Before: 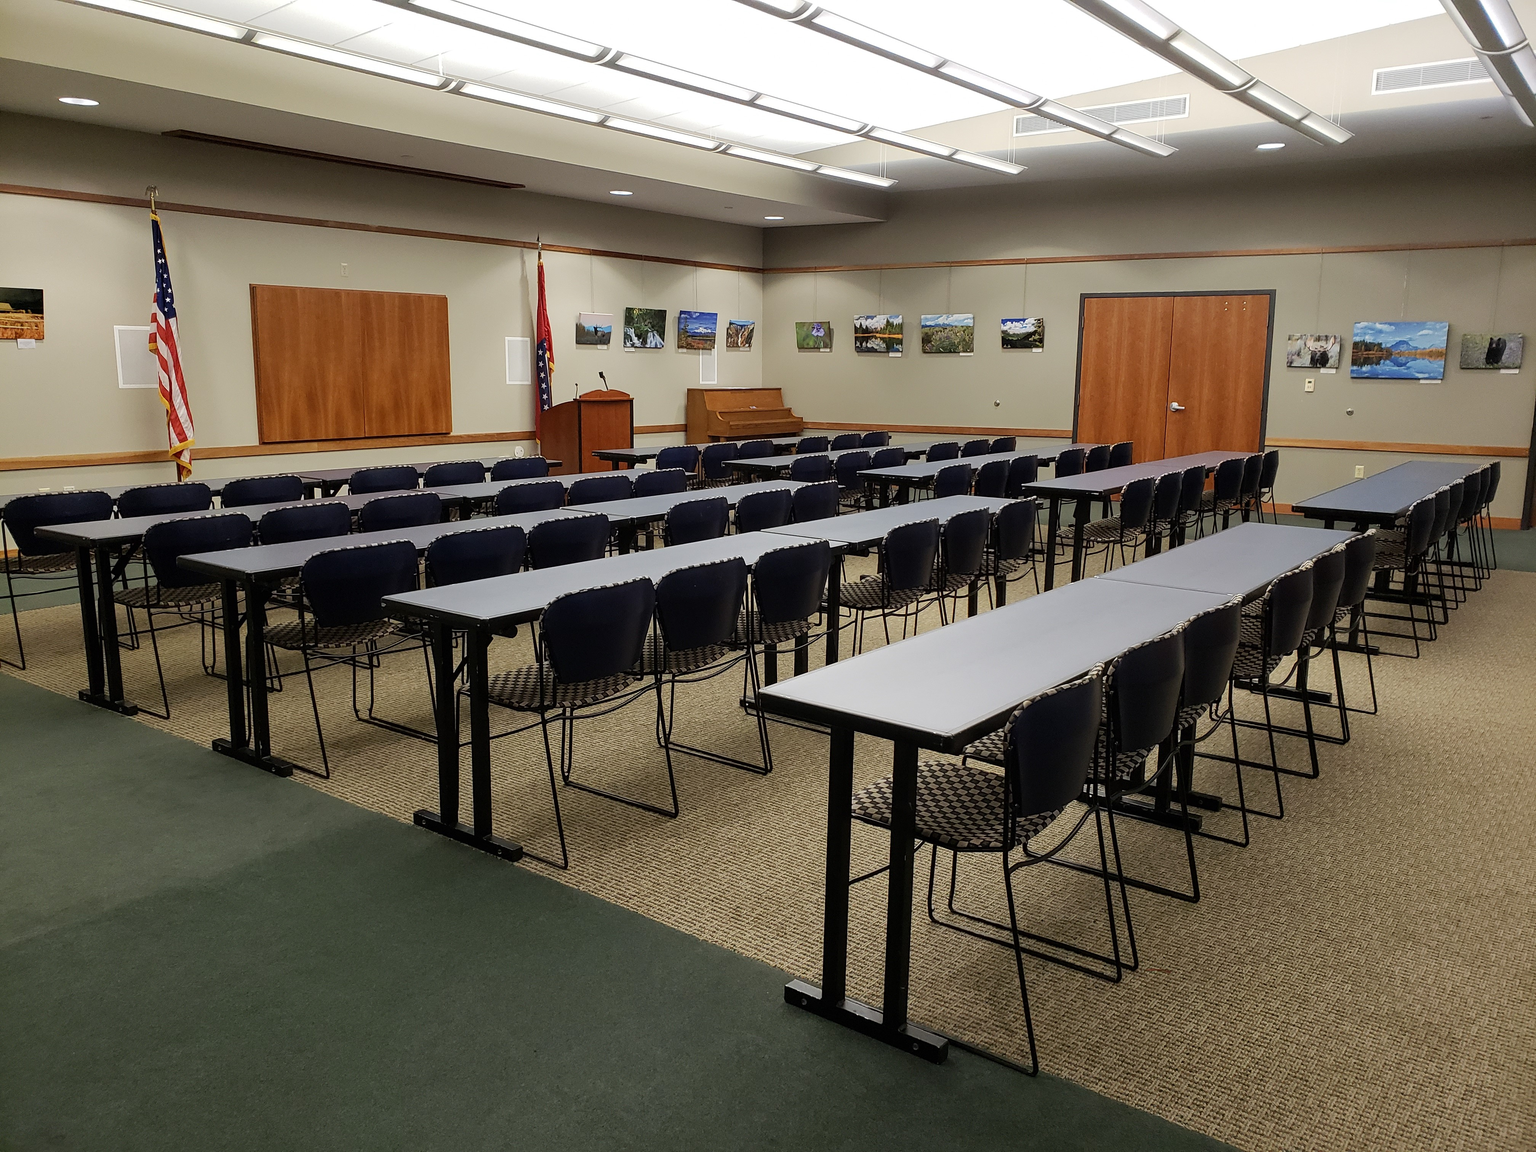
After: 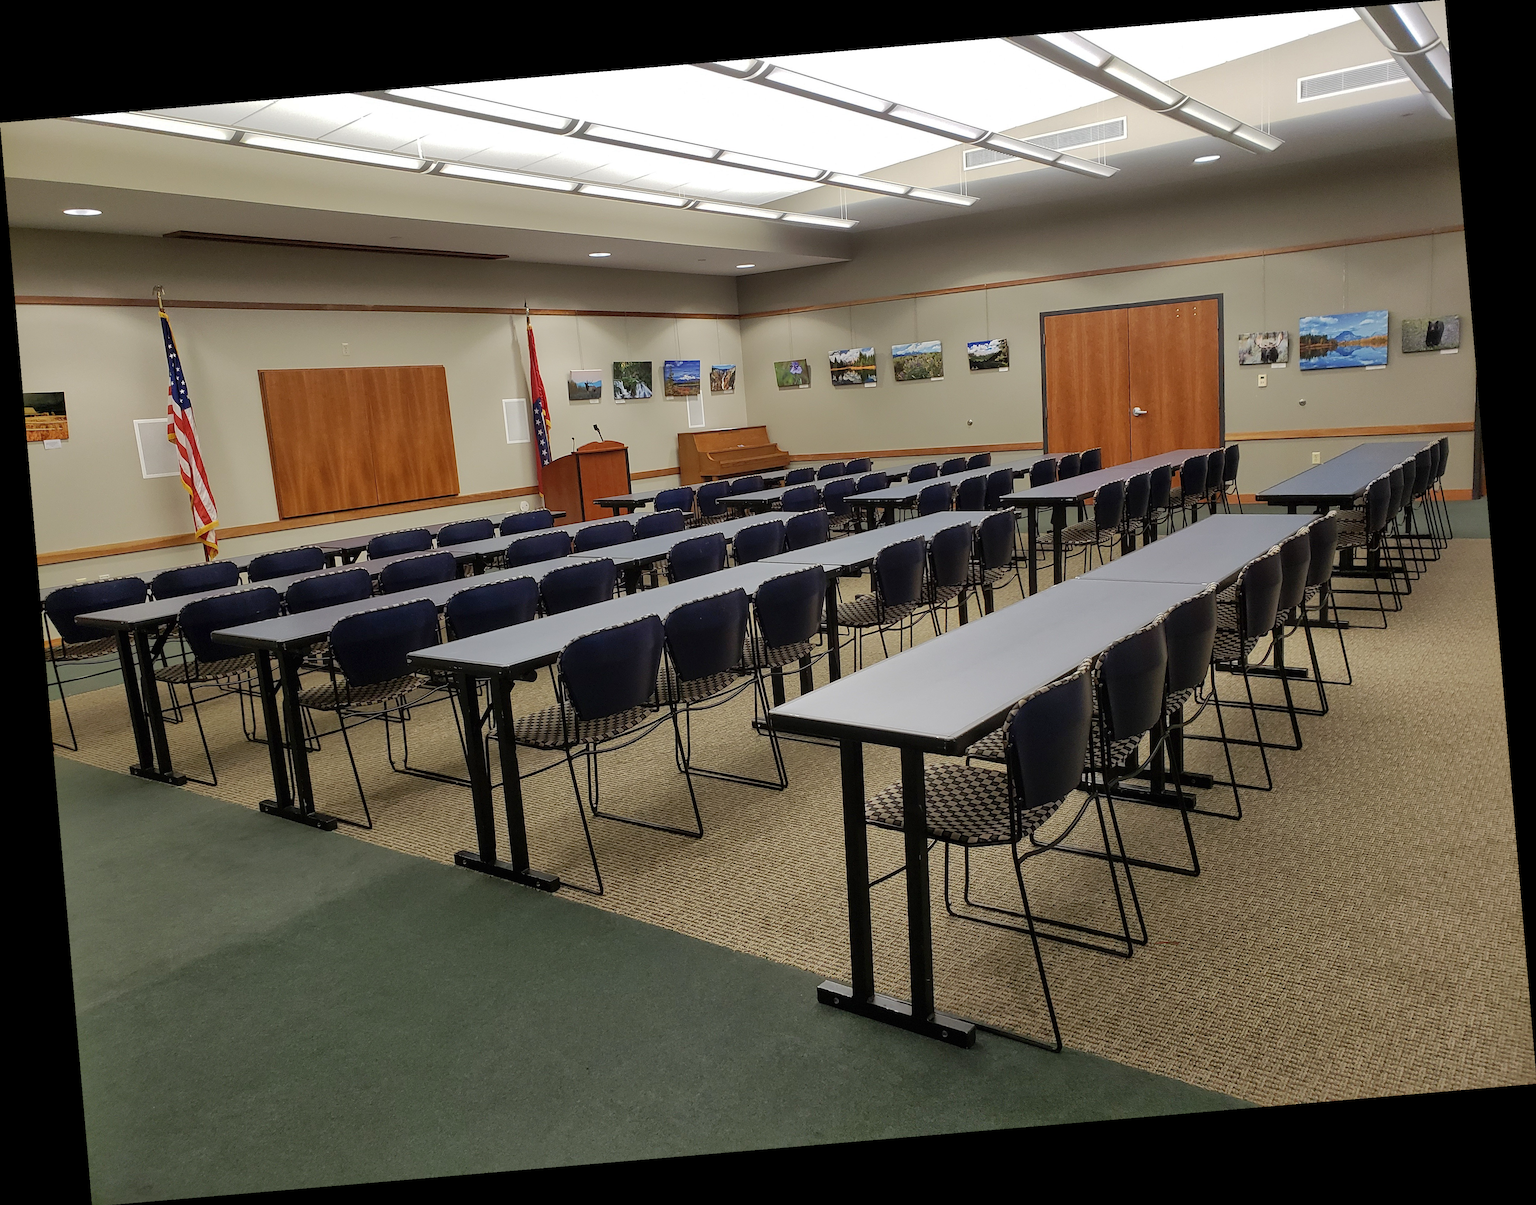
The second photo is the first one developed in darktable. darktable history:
rotate and perspective: rotation -4.86°, automatic cropping off
sharpen: radius 2.883, amount 0.868, threshold 47.523
shadows and highlights: on, module defaults
